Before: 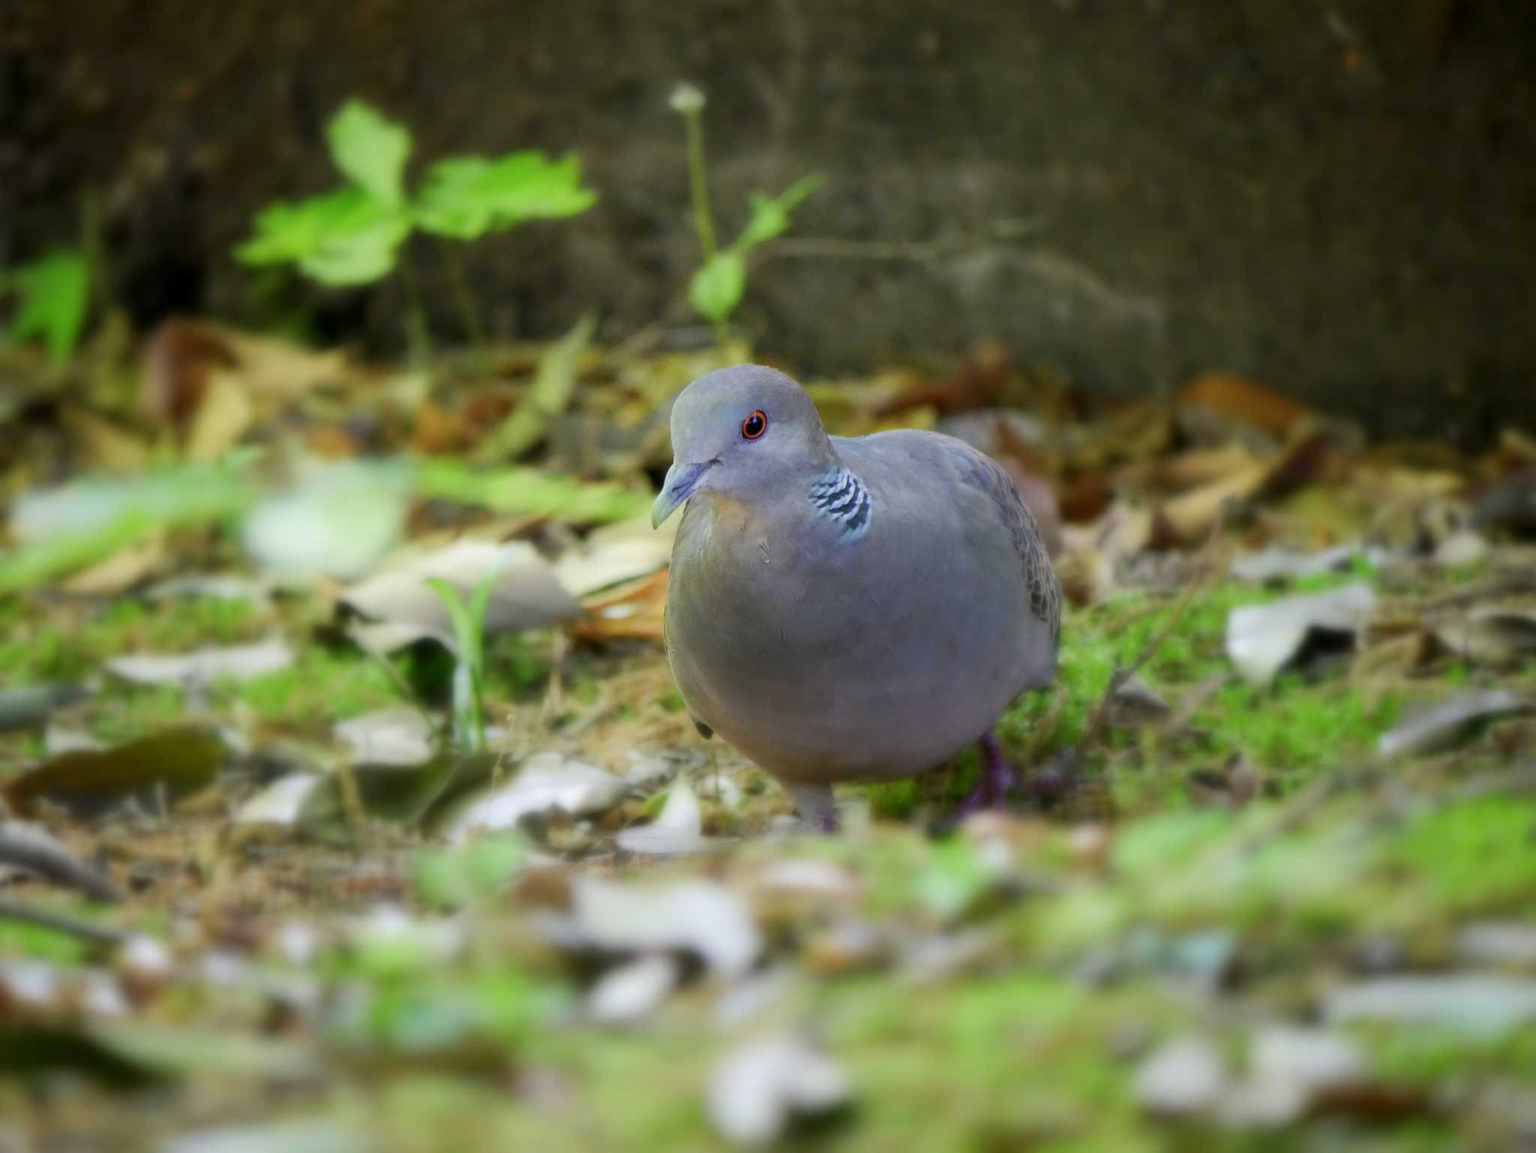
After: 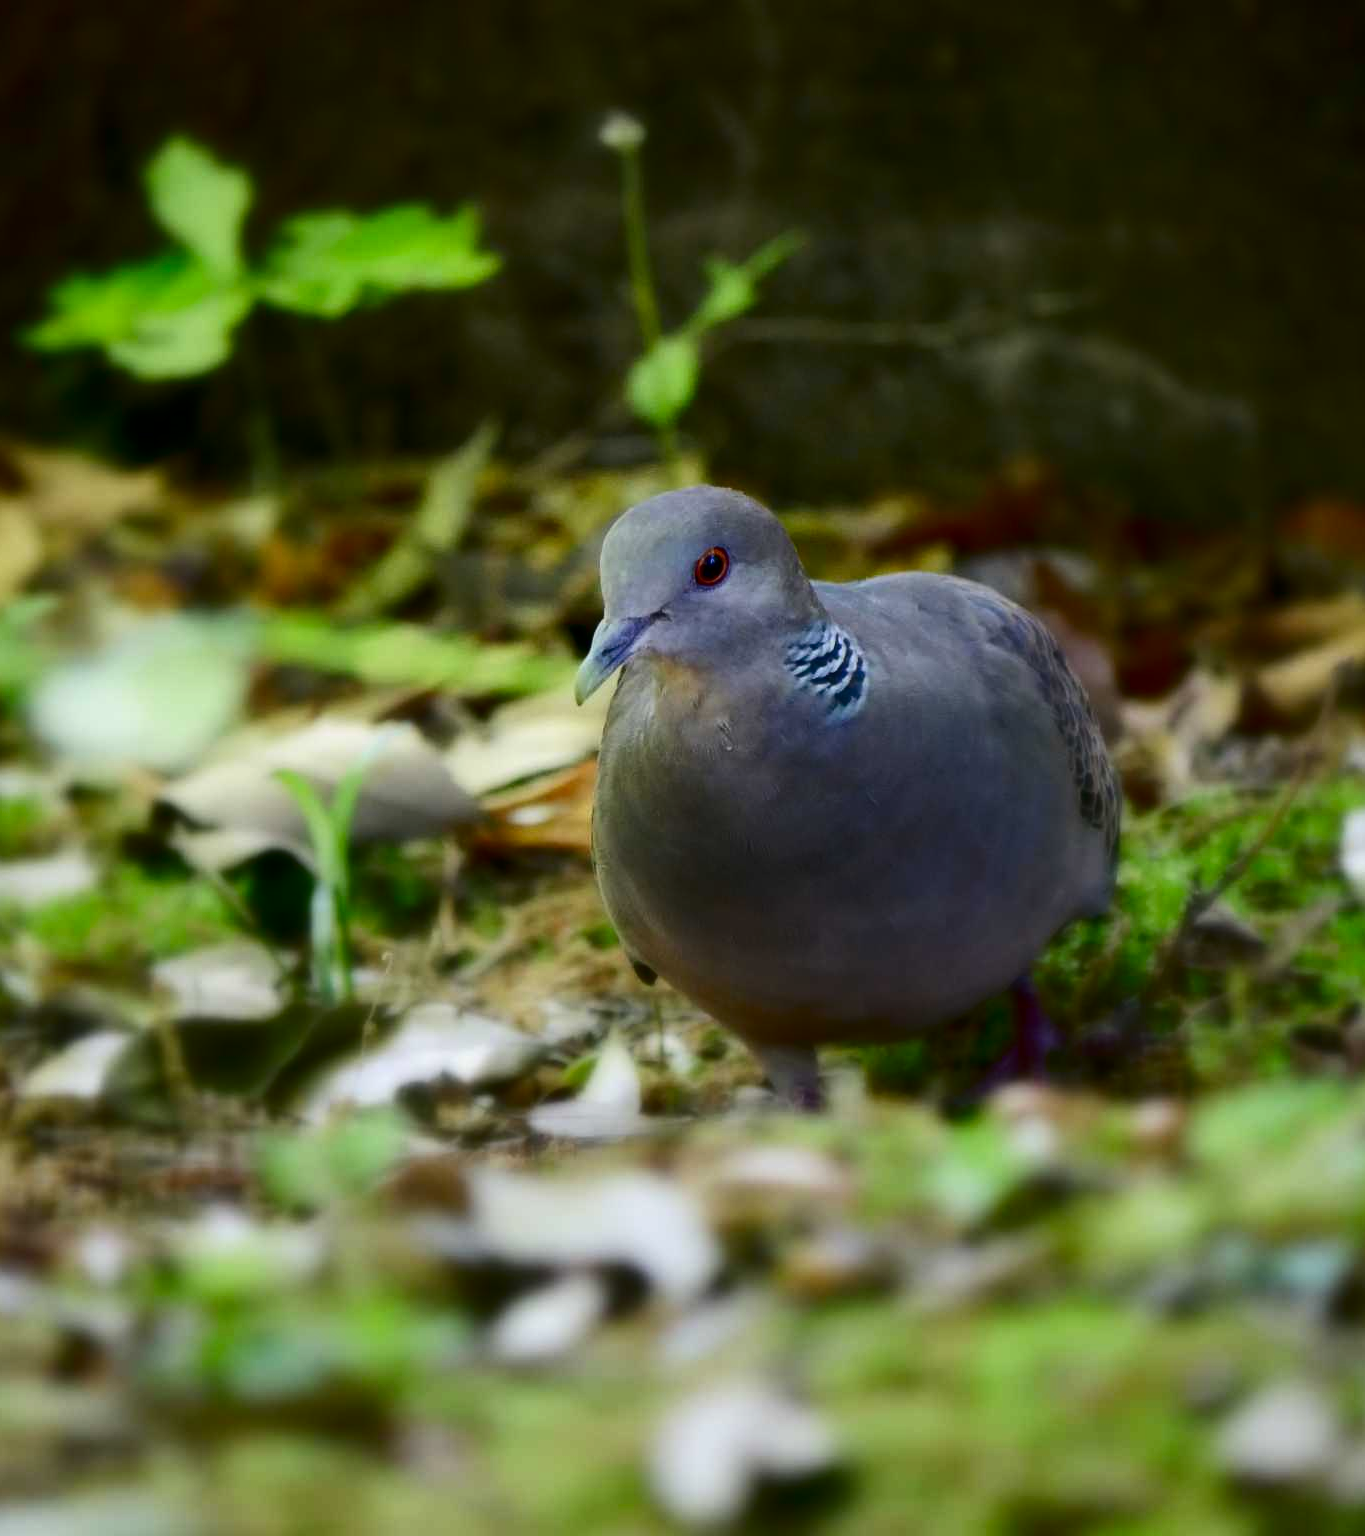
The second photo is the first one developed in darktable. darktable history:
crop and rotate: left 14.385%, right 18.948%
contrast brightness saturation: contrast 0.19, brightness -0.24, saturation 0.11
